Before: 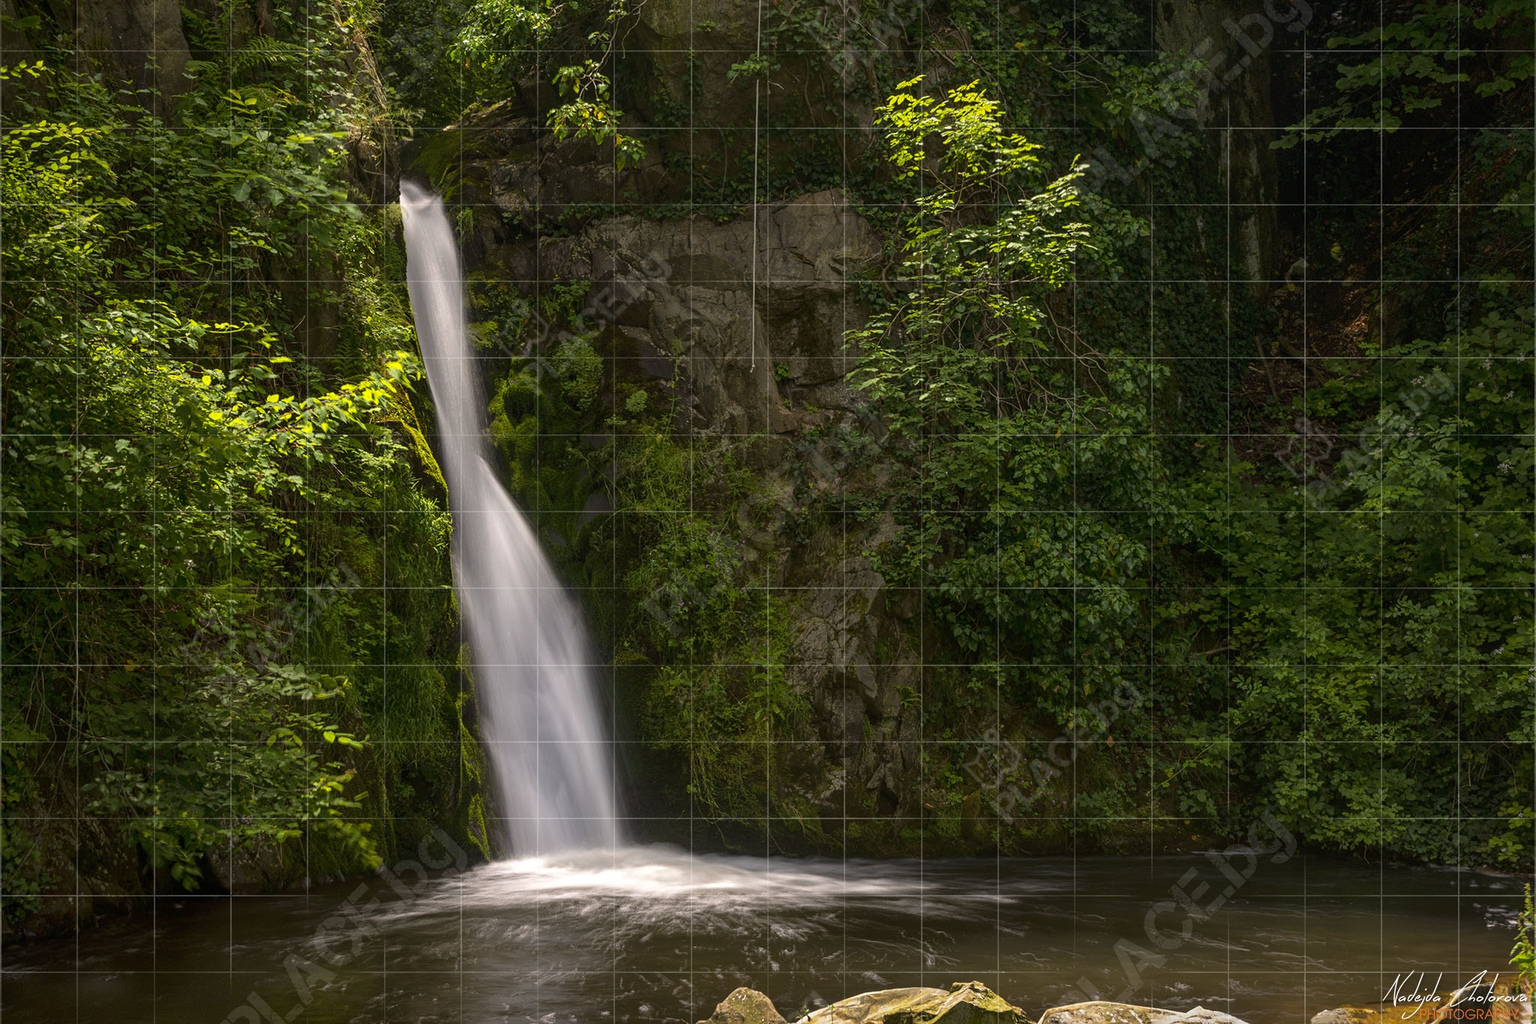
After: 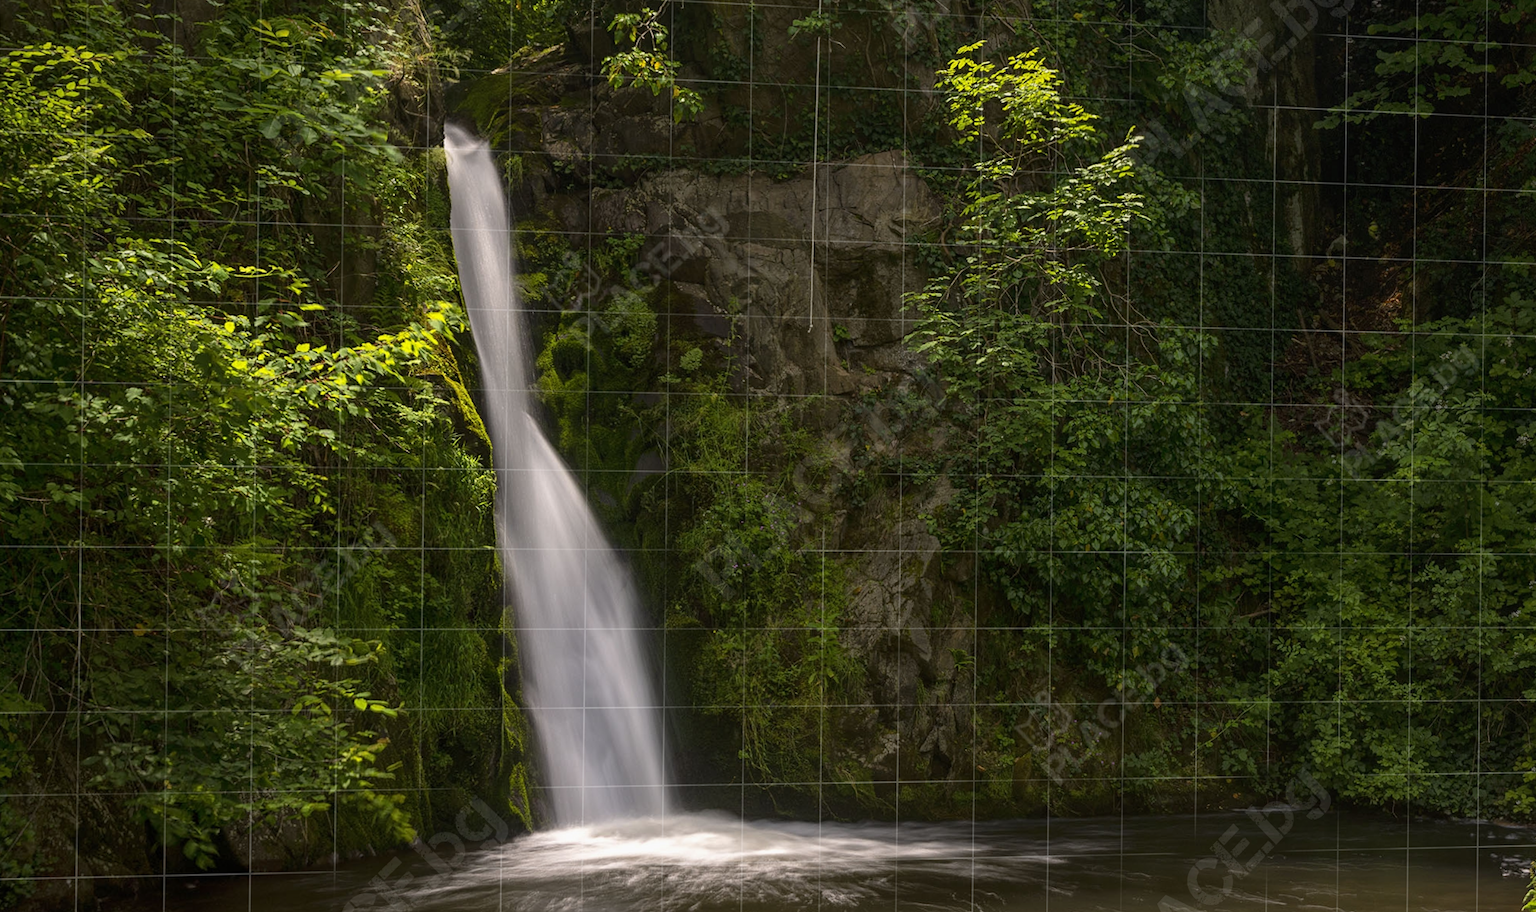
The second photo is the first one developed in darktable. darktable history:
exposure: exposure -0.072 EV, compensate highlight preservation false
rotate and perspective: rotation 0.679°, lens shift (horizontal) 0.136, crop left 0.009, crop right 0.991, crop top 0.078, crop bottom 0.95
crop: top 0.448%, right 0.264%, bottom 5.045%
